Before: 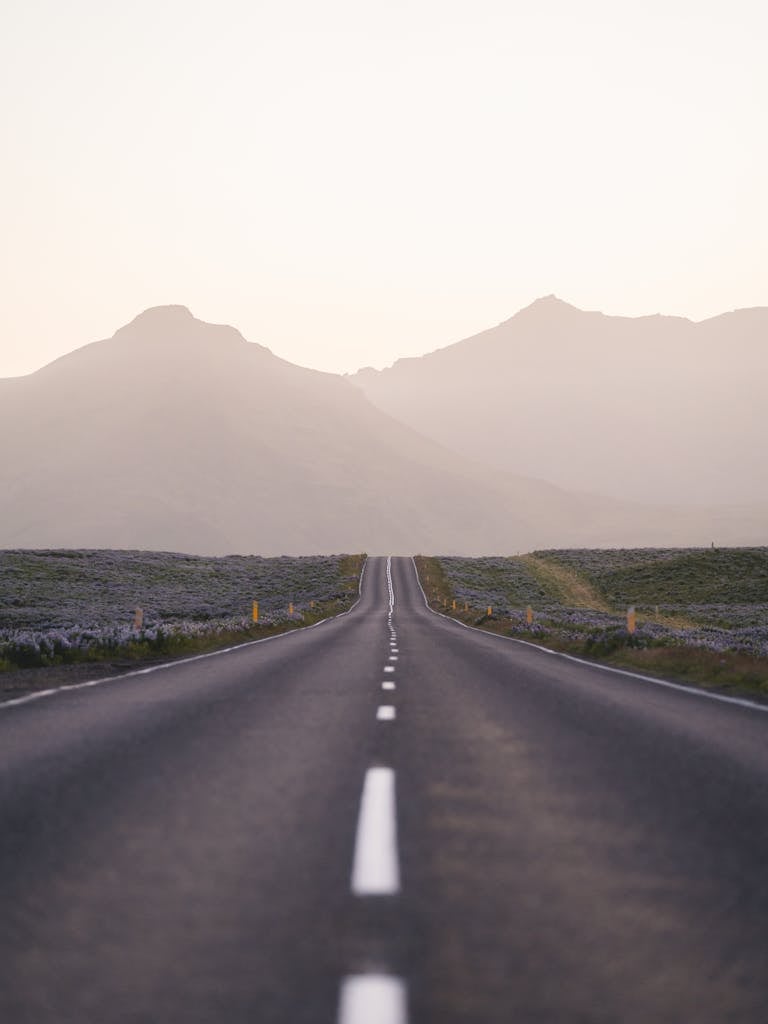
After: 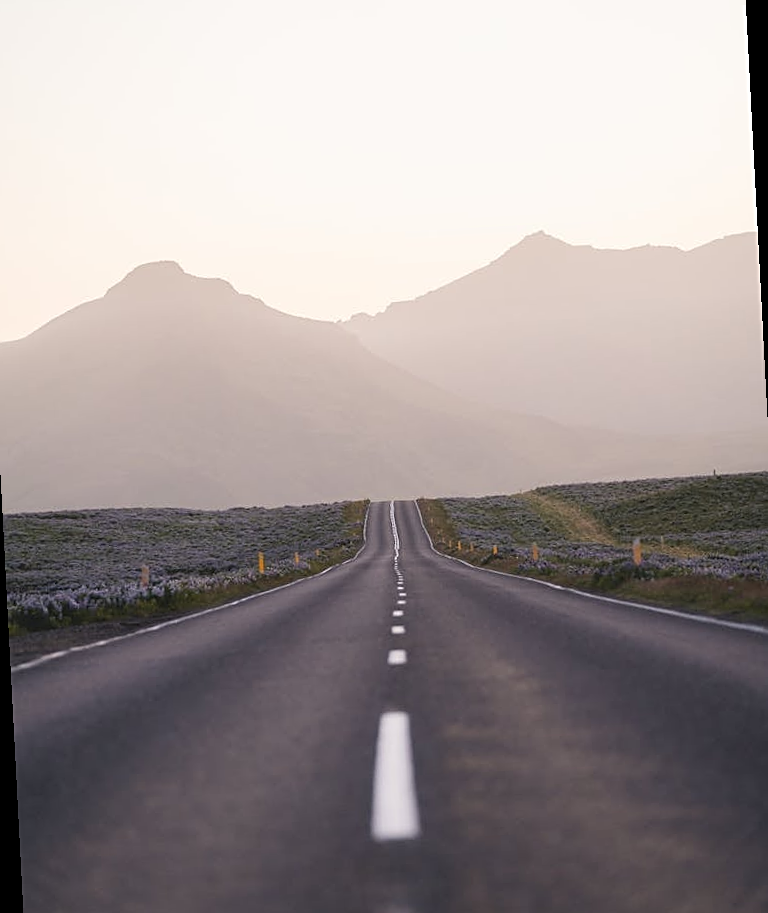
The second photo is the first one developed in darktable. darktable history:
sharpen: on, module defaults
rotate and perspective: rotation -3°, crop left 0.031, crop right 0.968, crop top 0.07, crop bottom 0.93
